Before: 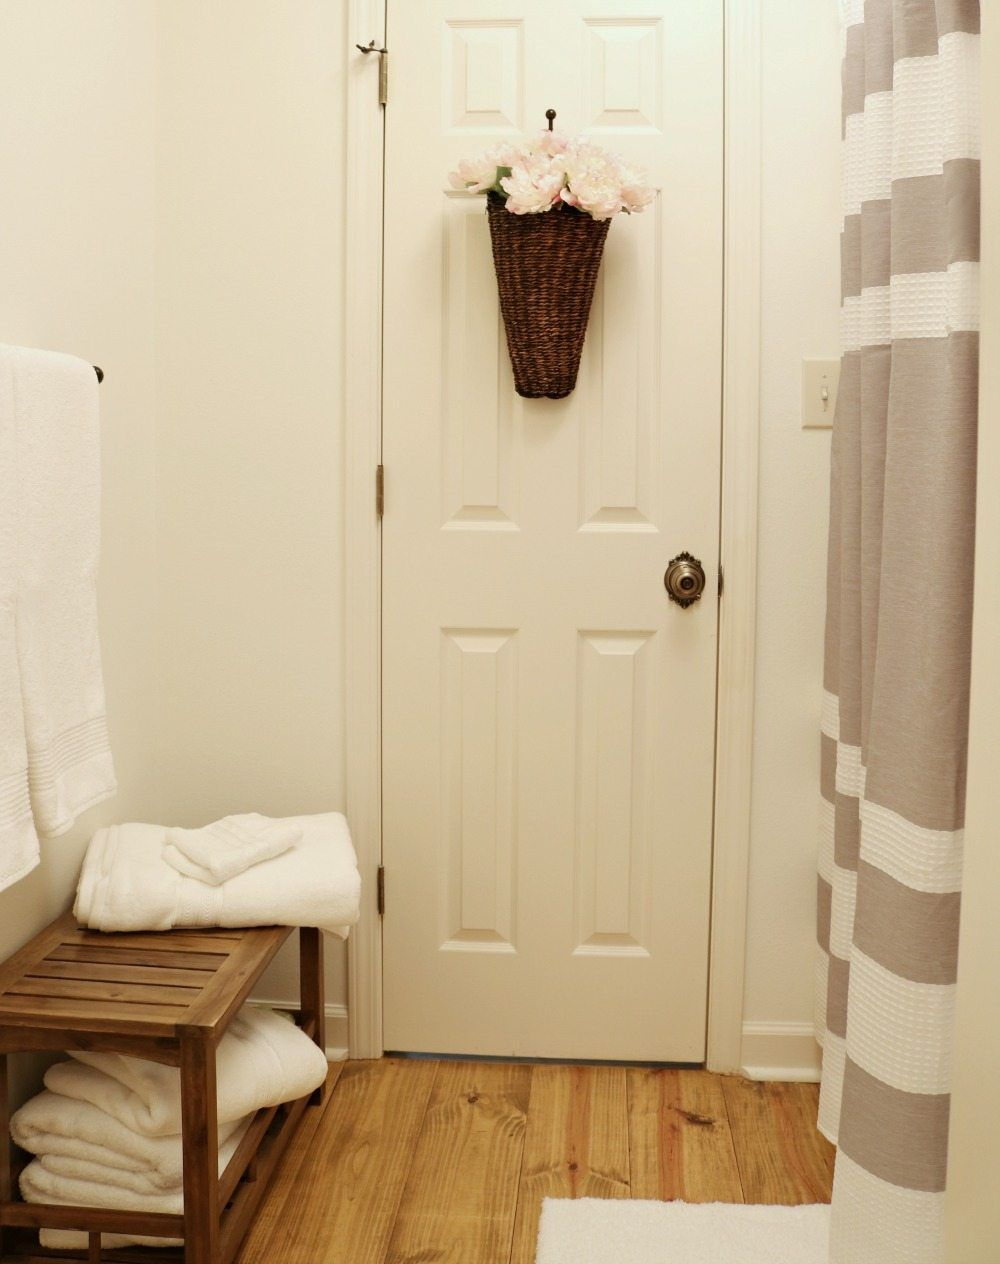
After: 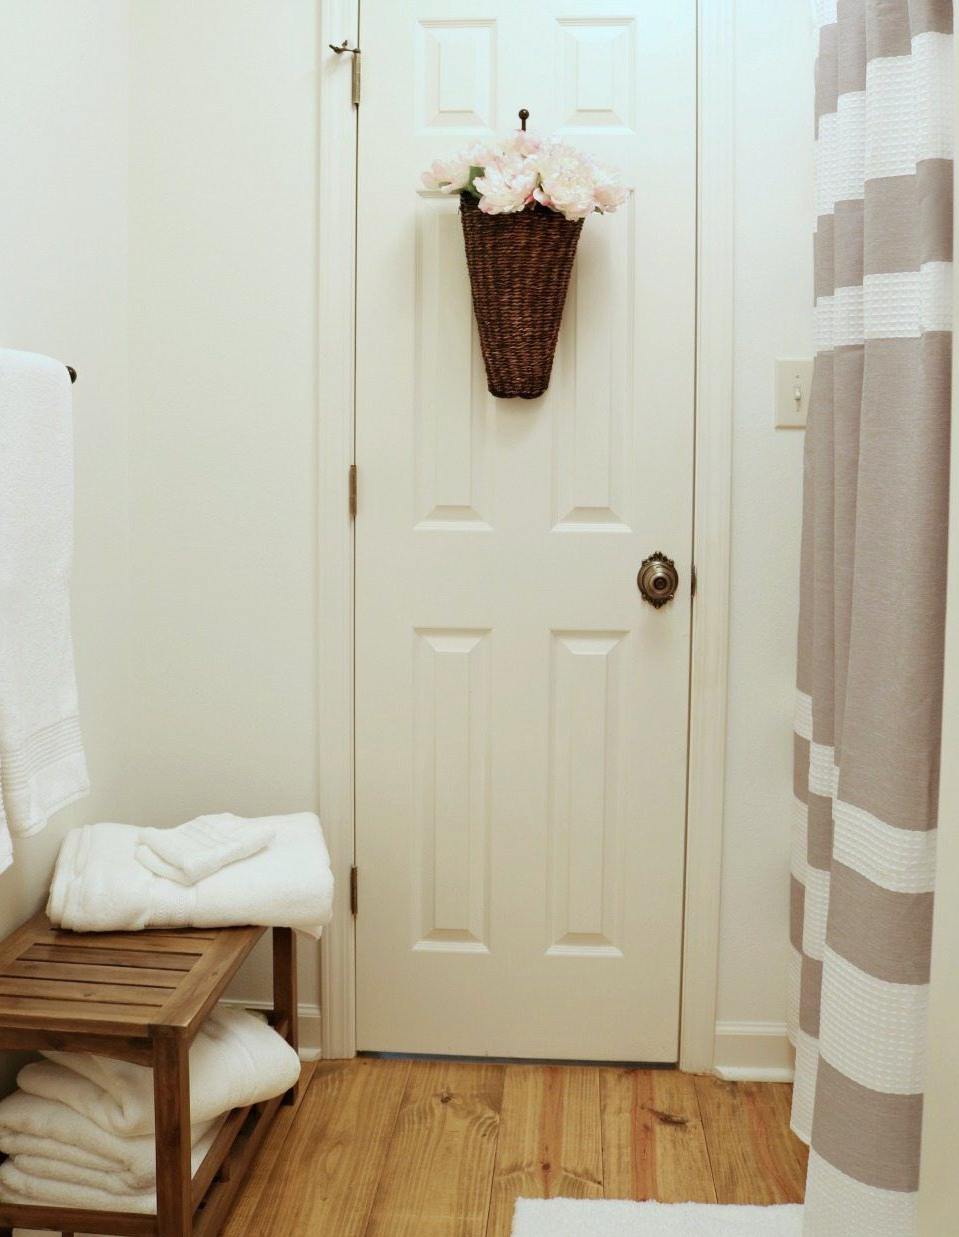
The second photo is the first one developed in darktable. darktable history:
crop and rotate: left 2.734%, right 1.268%, bottom 2.132%
color calibration: illuminant custom, x 0.368, y 0.373, temperature 4338.75 K, saturation algorithm version 1 (2020)
